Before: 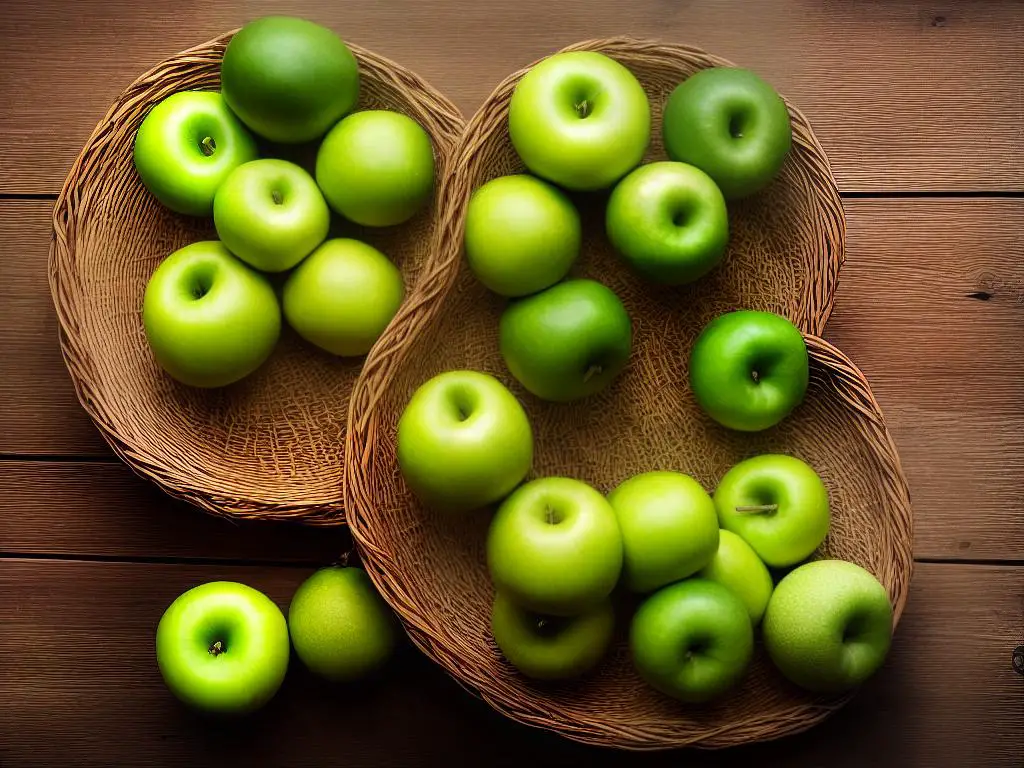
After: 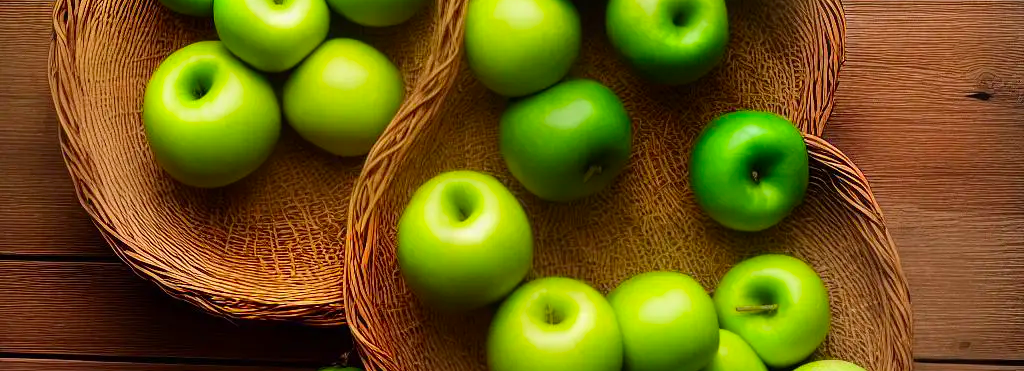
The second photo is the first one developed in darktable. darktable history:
exposure: exposure -0.048 EV, compensate highlight preservation false
color correction: saturation 1.34
crop and rotate: top 26.056%, bottom 25.543%
